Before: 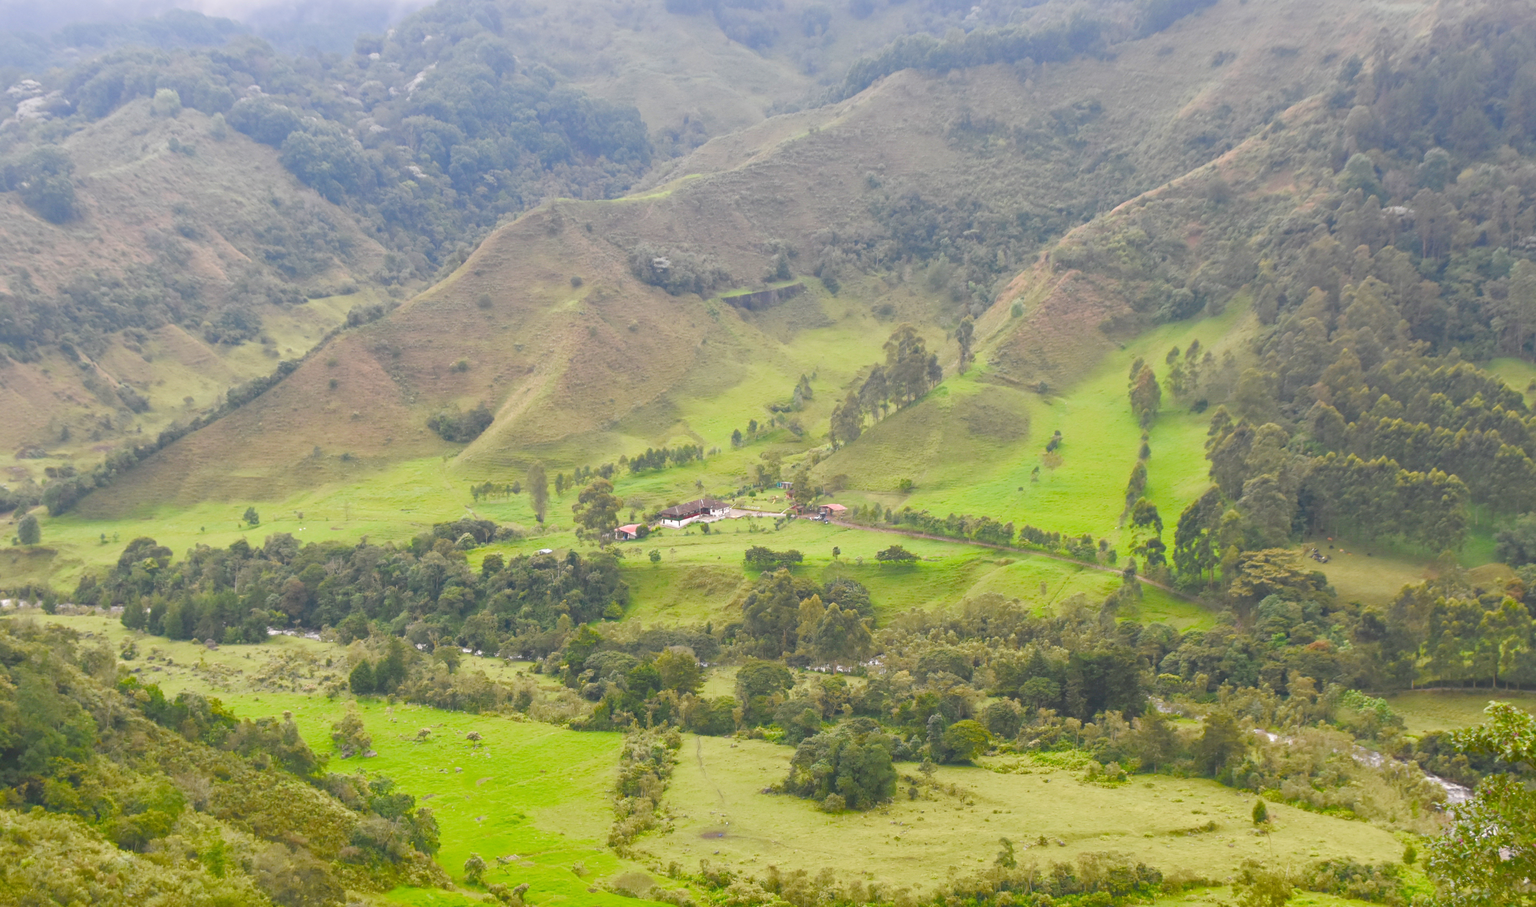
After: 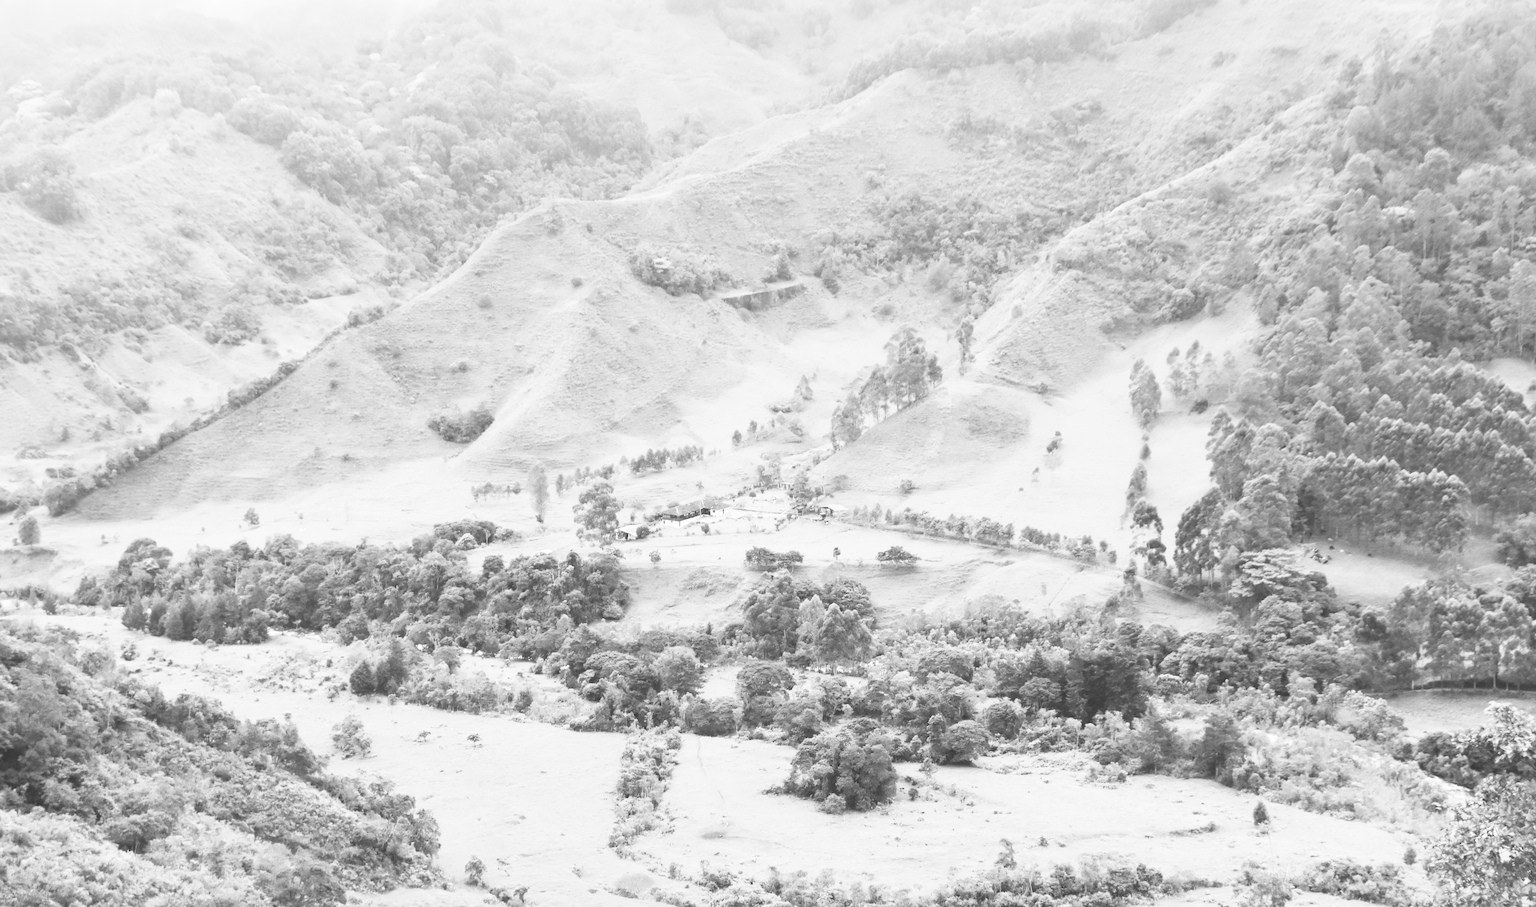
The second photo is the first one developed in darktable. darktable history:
contrast brightness saturation: contrast 0.547, brightness 0.453, saturation -0.999
